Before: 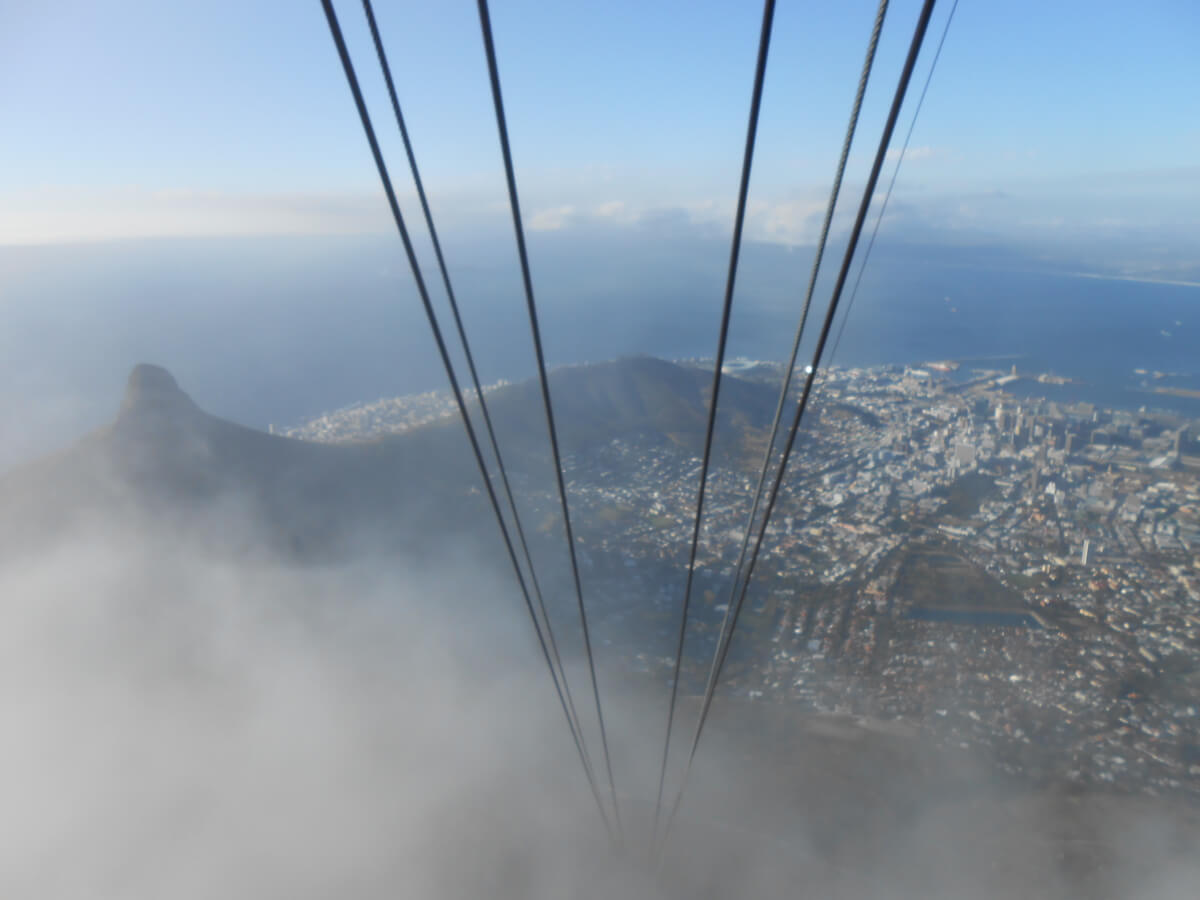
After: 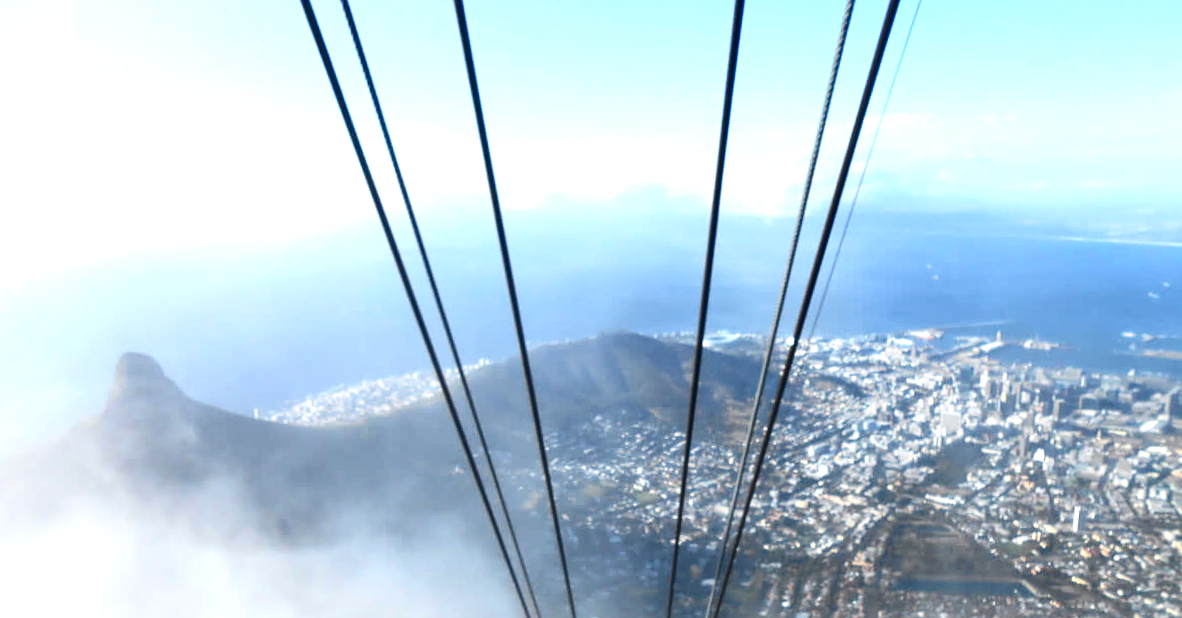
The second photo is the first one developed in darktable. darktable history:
exposure: black level correction 0, exposure 1.2 EV, compensate exposure bias true, compensate highlight preservation false
crop: bottom 28.576%
sharpen: amount 0.2
contrast brightness saturation: contrast 0.24, brightness -0.24, saturation 0.14
white balance: red 0.988, blue 1.017
local contrast: highlights 100%, shadows 100%, detail 120%, midtone range 0.2
rotate and perspective: rotation -1.32°, lens shift (horizontal) -0.031, crop left 0.015, crop right 0.985, crop top 0.047, crop bottom 0.982
